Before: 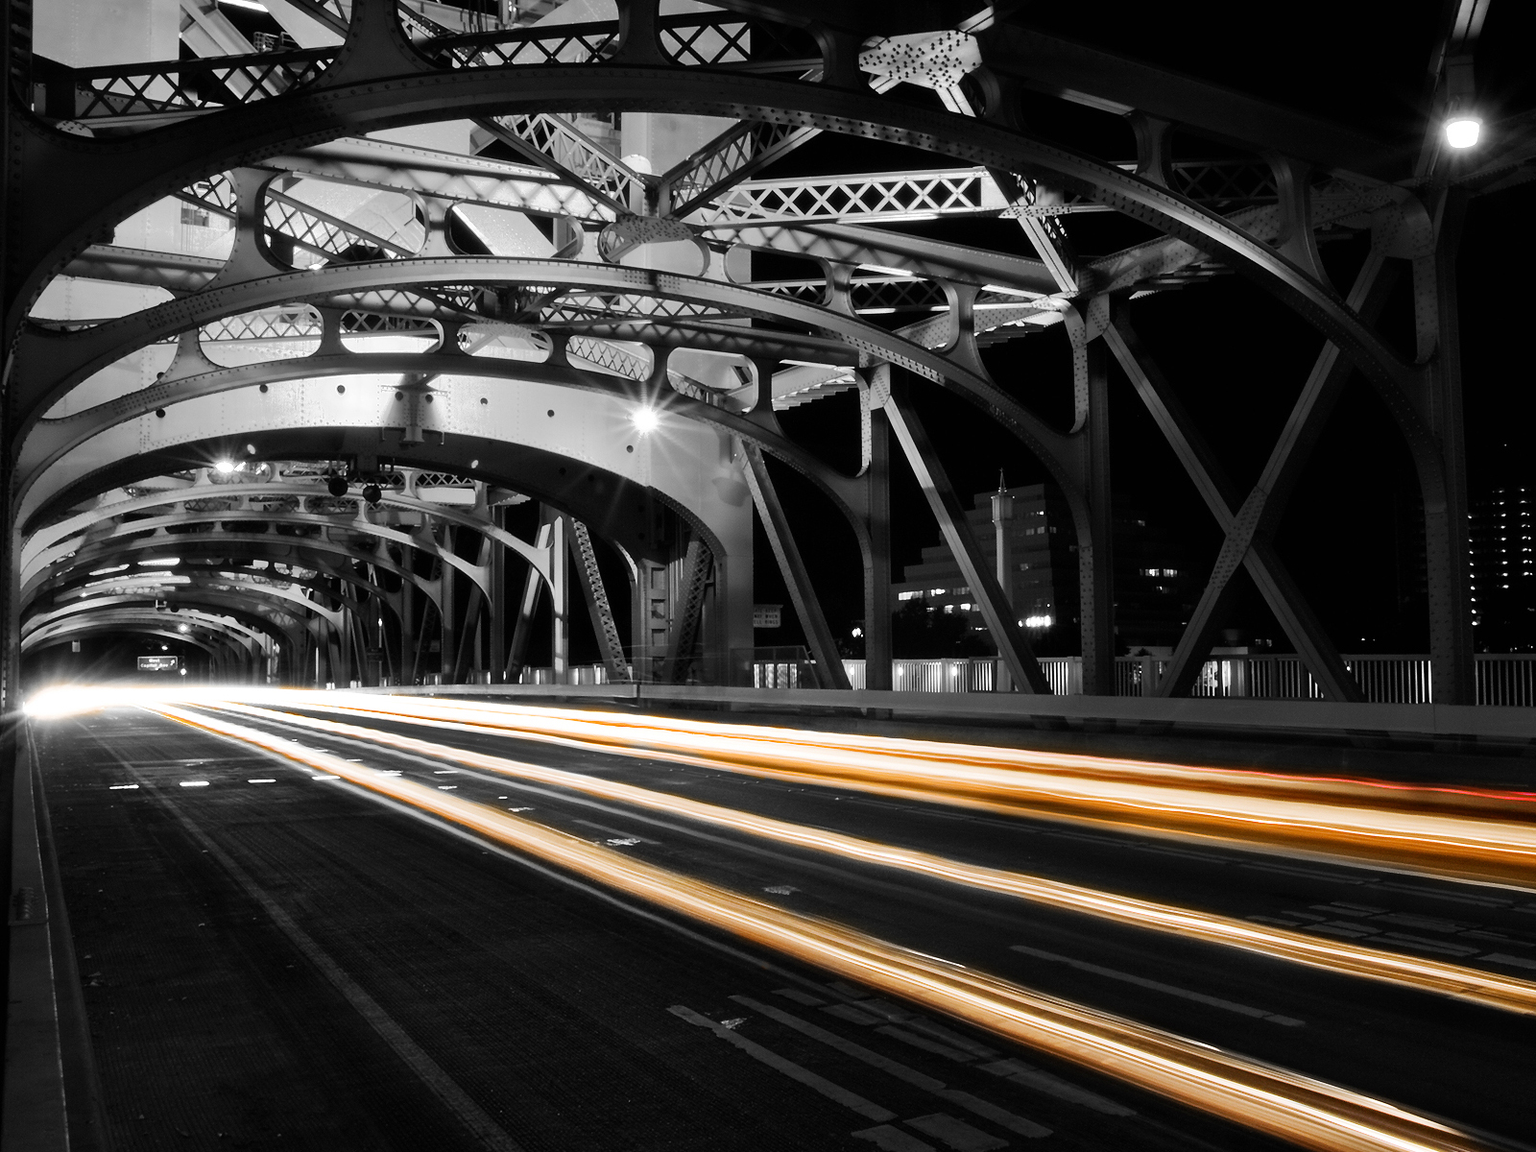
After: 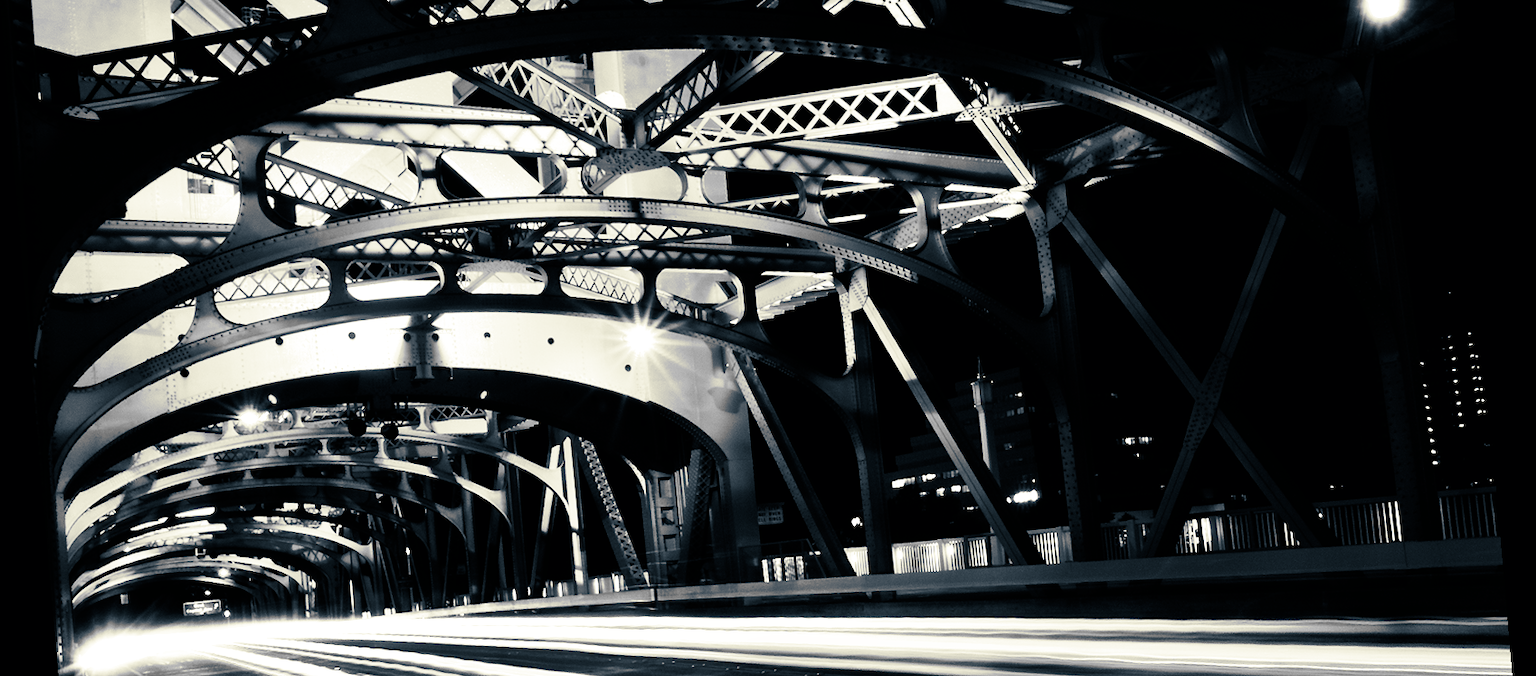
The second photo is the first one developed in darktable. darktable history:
tone equalizer: -8 EV -0.75 EV, -7 EV -0.7 EV, -6 EV -0.6 EV, -5 EV -0.4 EV, -3 EV 0.4 EV, -2 EV 0.6 EV, -1 EV 0.7 EV, +0 EV 0.75 EV, edges refinement/feathering 500, mask exposure compensation -1.57 EV, preserve details no
white balance: red 1, blue 1
filmic rgb: hardness 4.17
crop and rotate: top 10.605%, bottom 33.274%
split-toning: shadows › hue 216°, shadows › saturation 1, highlights › hue 57.6°, balance -33.4
rotate and perspective: rotation -4.98°, automatic cropping off
monochrome: on, module defaults
color balance rgb: linear chroma grading › global chroma 9%, perceptual saturation grading › global saturation 36%, perceptual saturation grading › shadows 35%, perceptual brilliance grading › global brilliance 21.21%, perceptual brilliance grading › shadows -35%, global vibrance 21.21%
